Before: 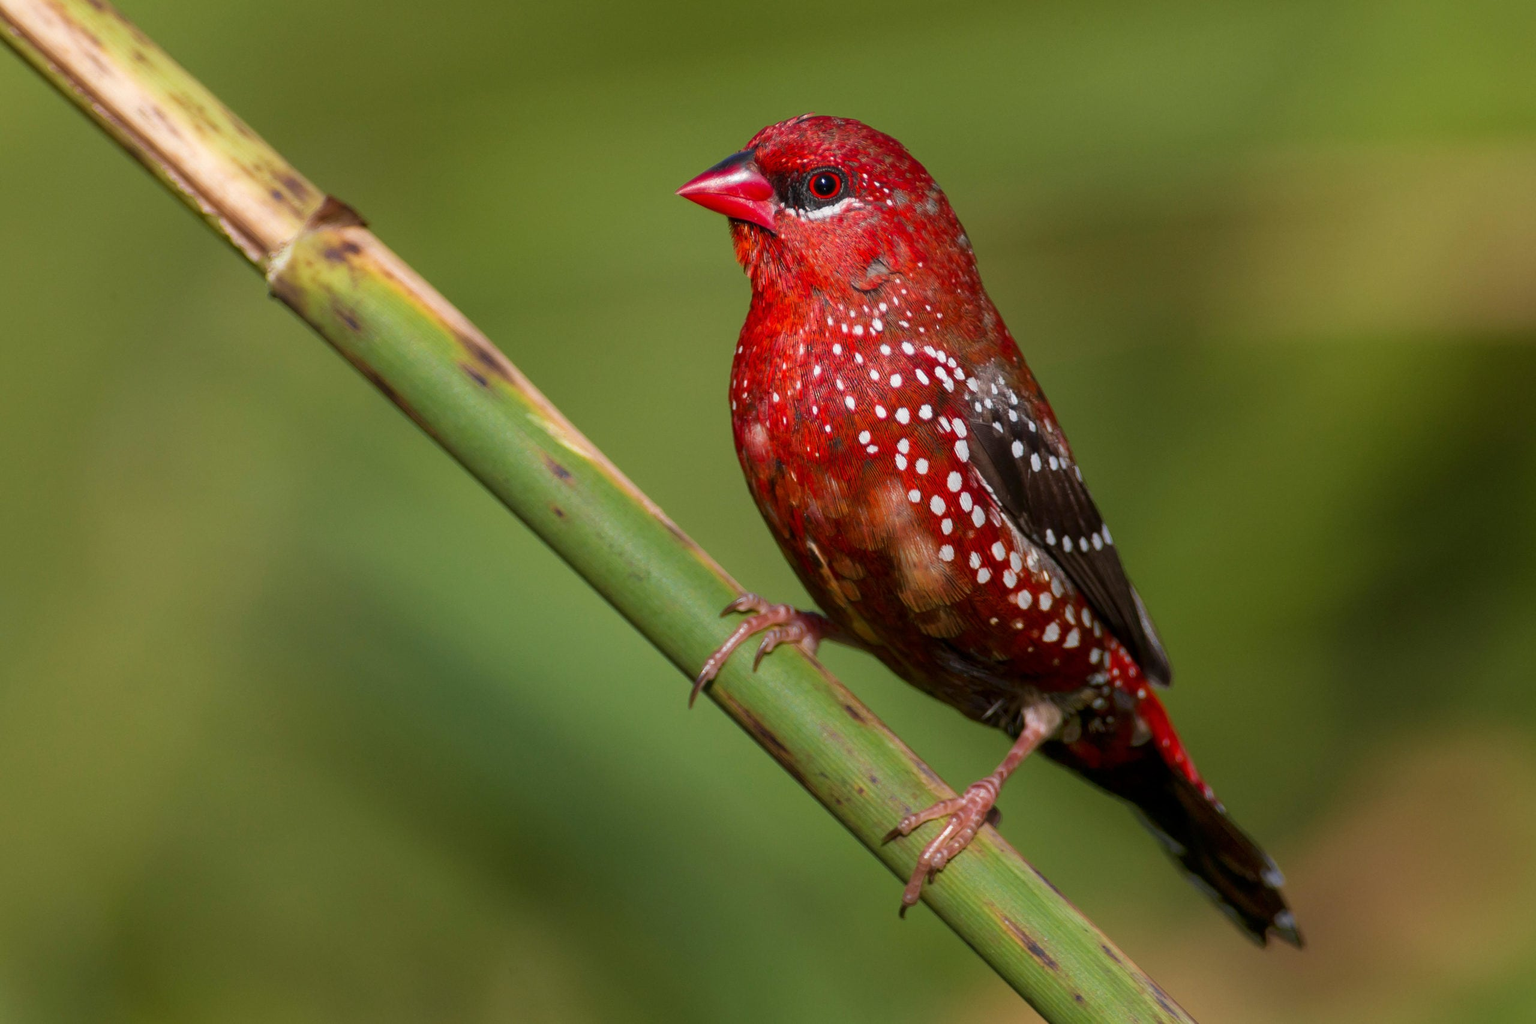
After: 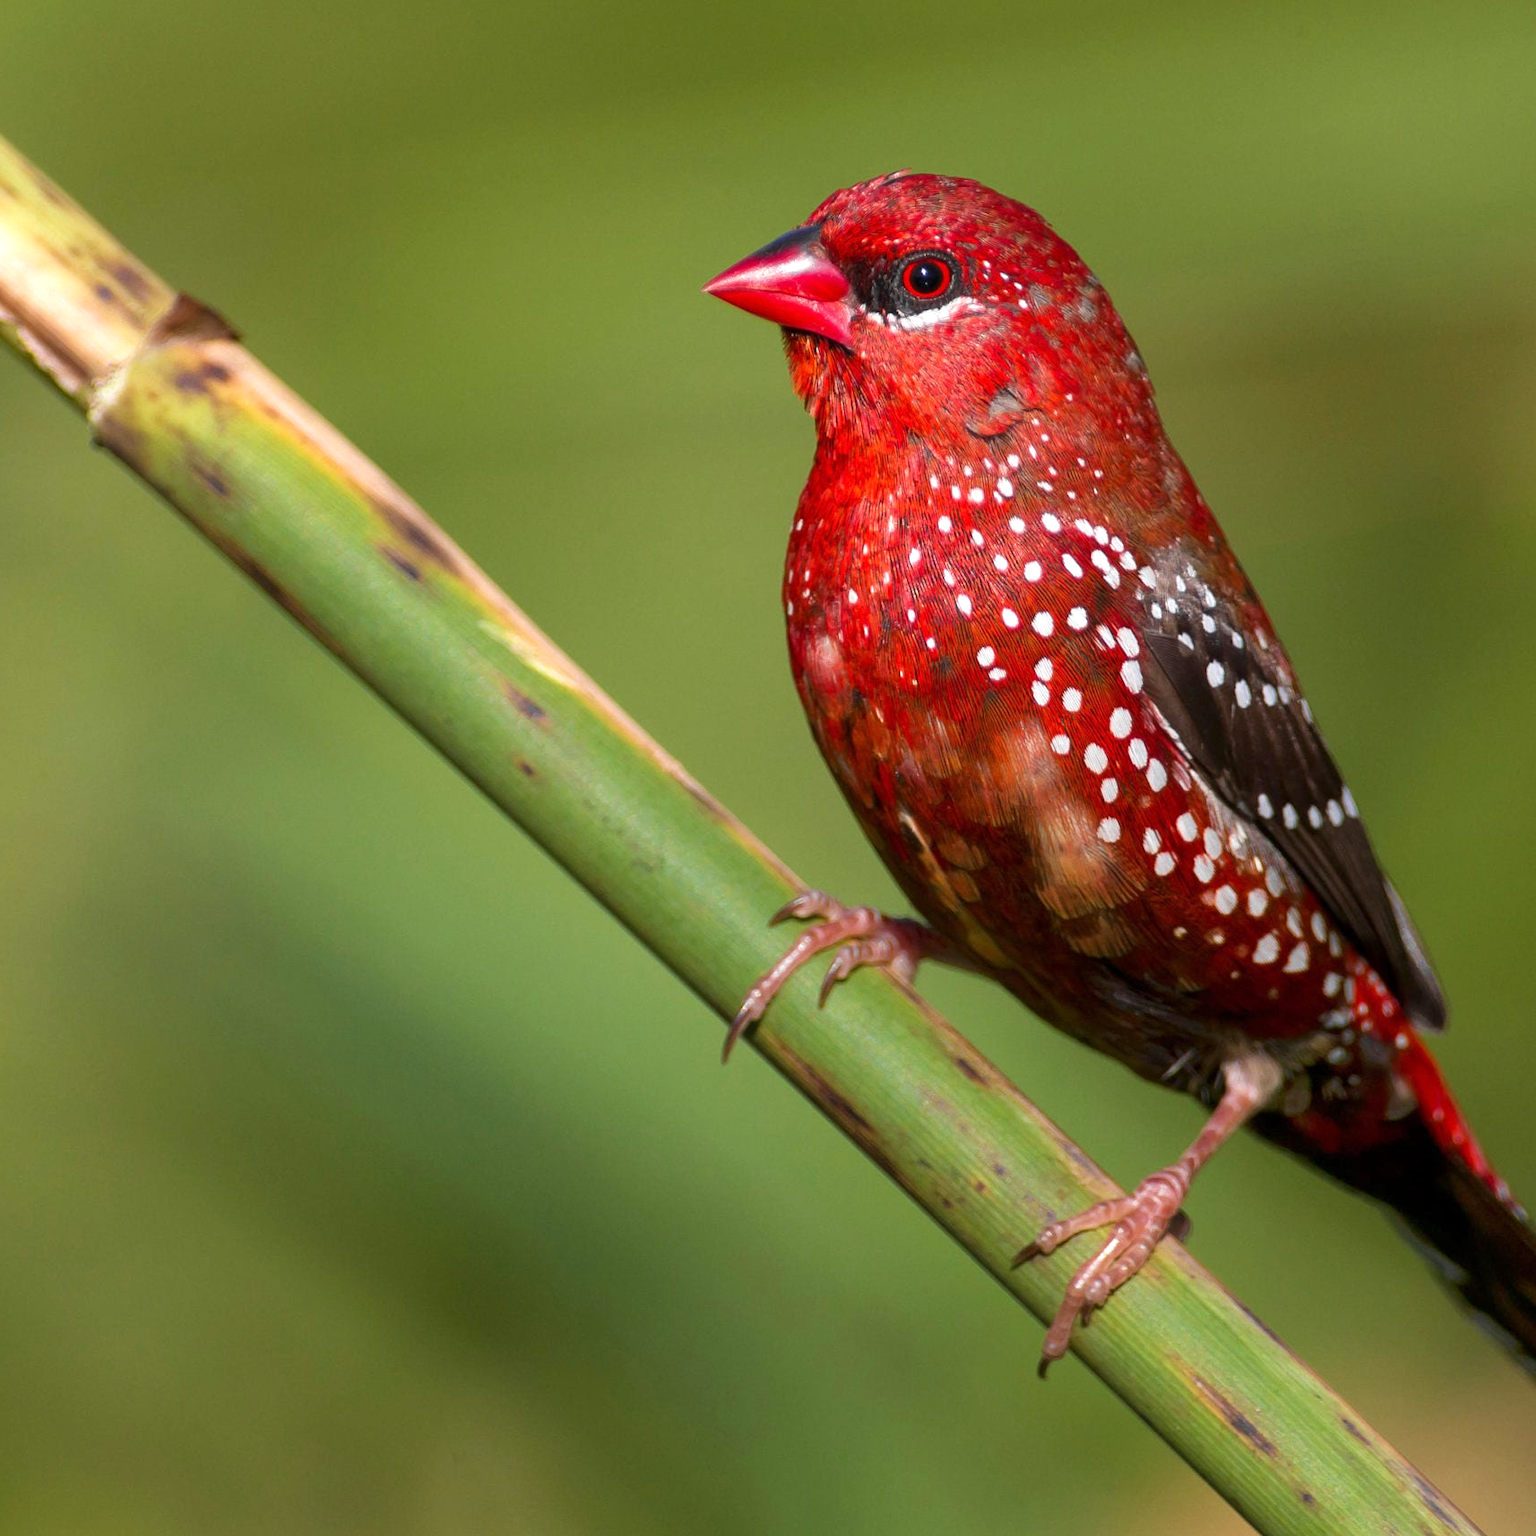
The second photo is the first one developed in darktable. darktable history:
crop and rotate: left 13.537%, right 19.796%
exposure: exposure 0.426 EV, compensate highlight preservation false
